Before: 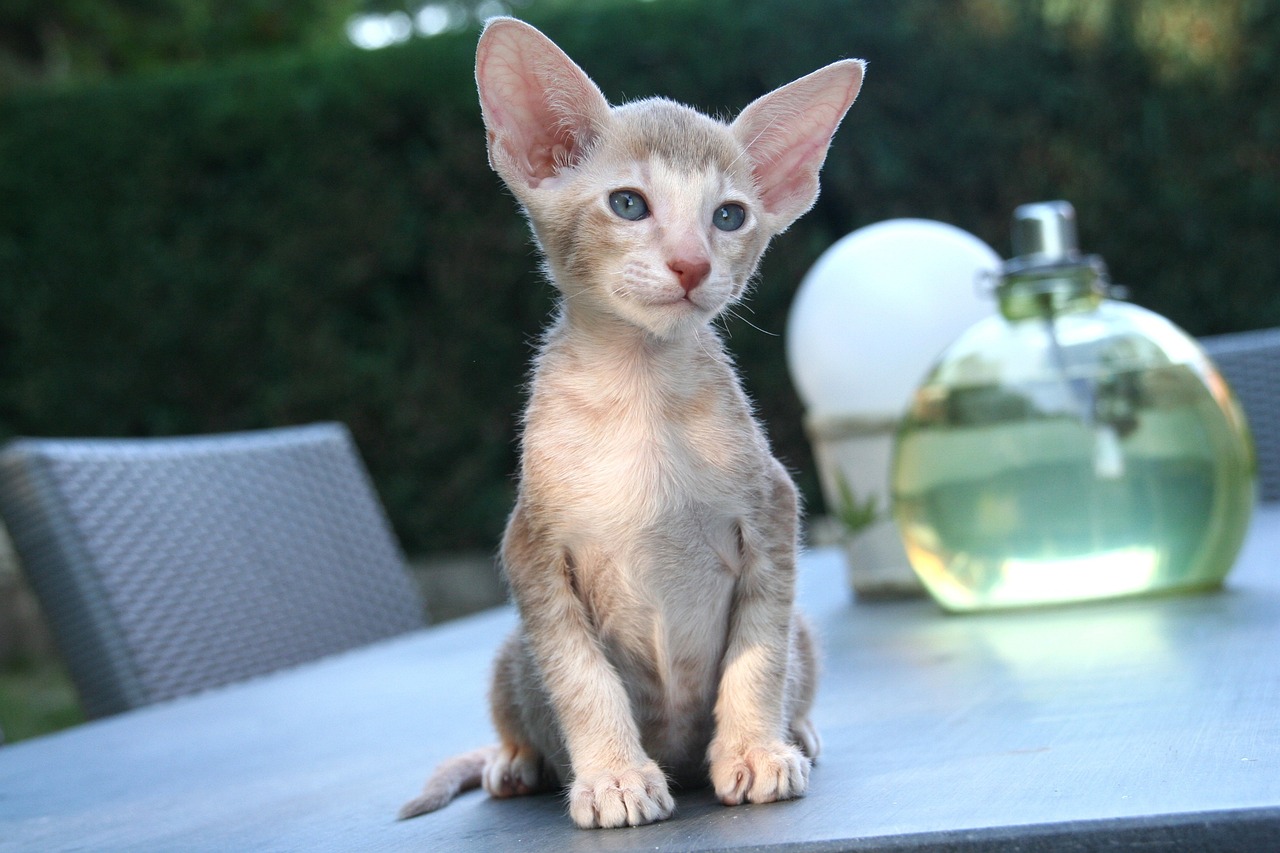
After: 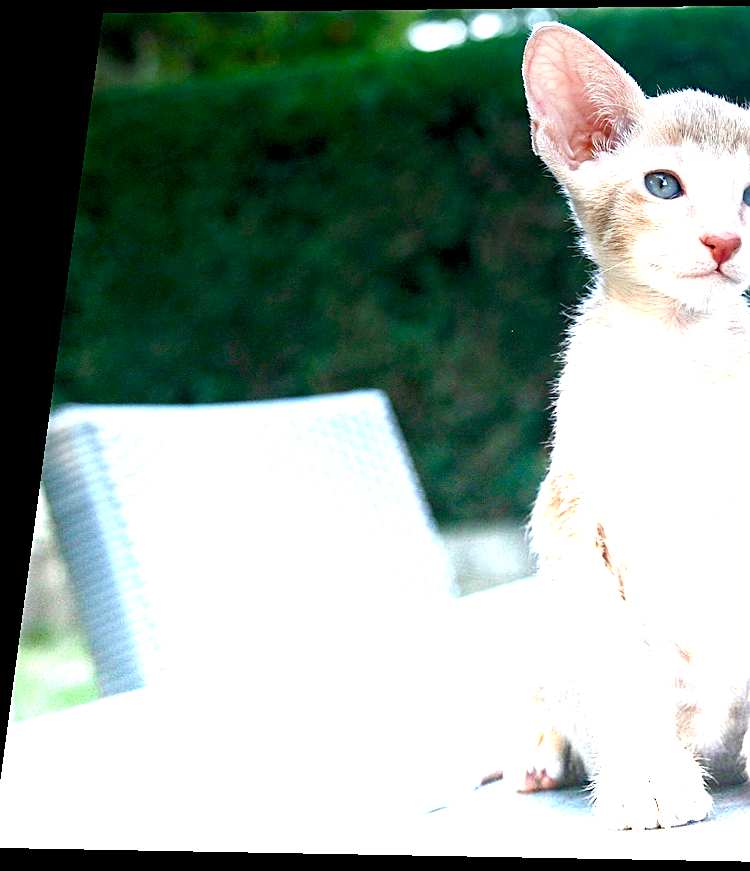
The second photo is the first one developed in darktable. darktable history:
color balance rgb: shadows lift › luminance -9.41%, highlights gain › luminance 17.6%, global offset › luminance -1.45%, perceptual saturation grading › highlights -17.77%, perceptual saturation grading › mid-tones 33.1%, perceptual saturation grading › shadows 50.52%, global vibrance 24.22%
rotate and perspective: rotation 0.128°, lens shift (vertical) -0.181, lens shift (horizontal) -0.044, shear 0.001, automatic cropping off
crop: left 0.587%, right 45.588%, bottom 0.086%
sharpen: amount 0.575
exposure: black level correction 0, exposure 0.9 EV, compensate highlight preservation false
graduated density: density -3.9 EV
